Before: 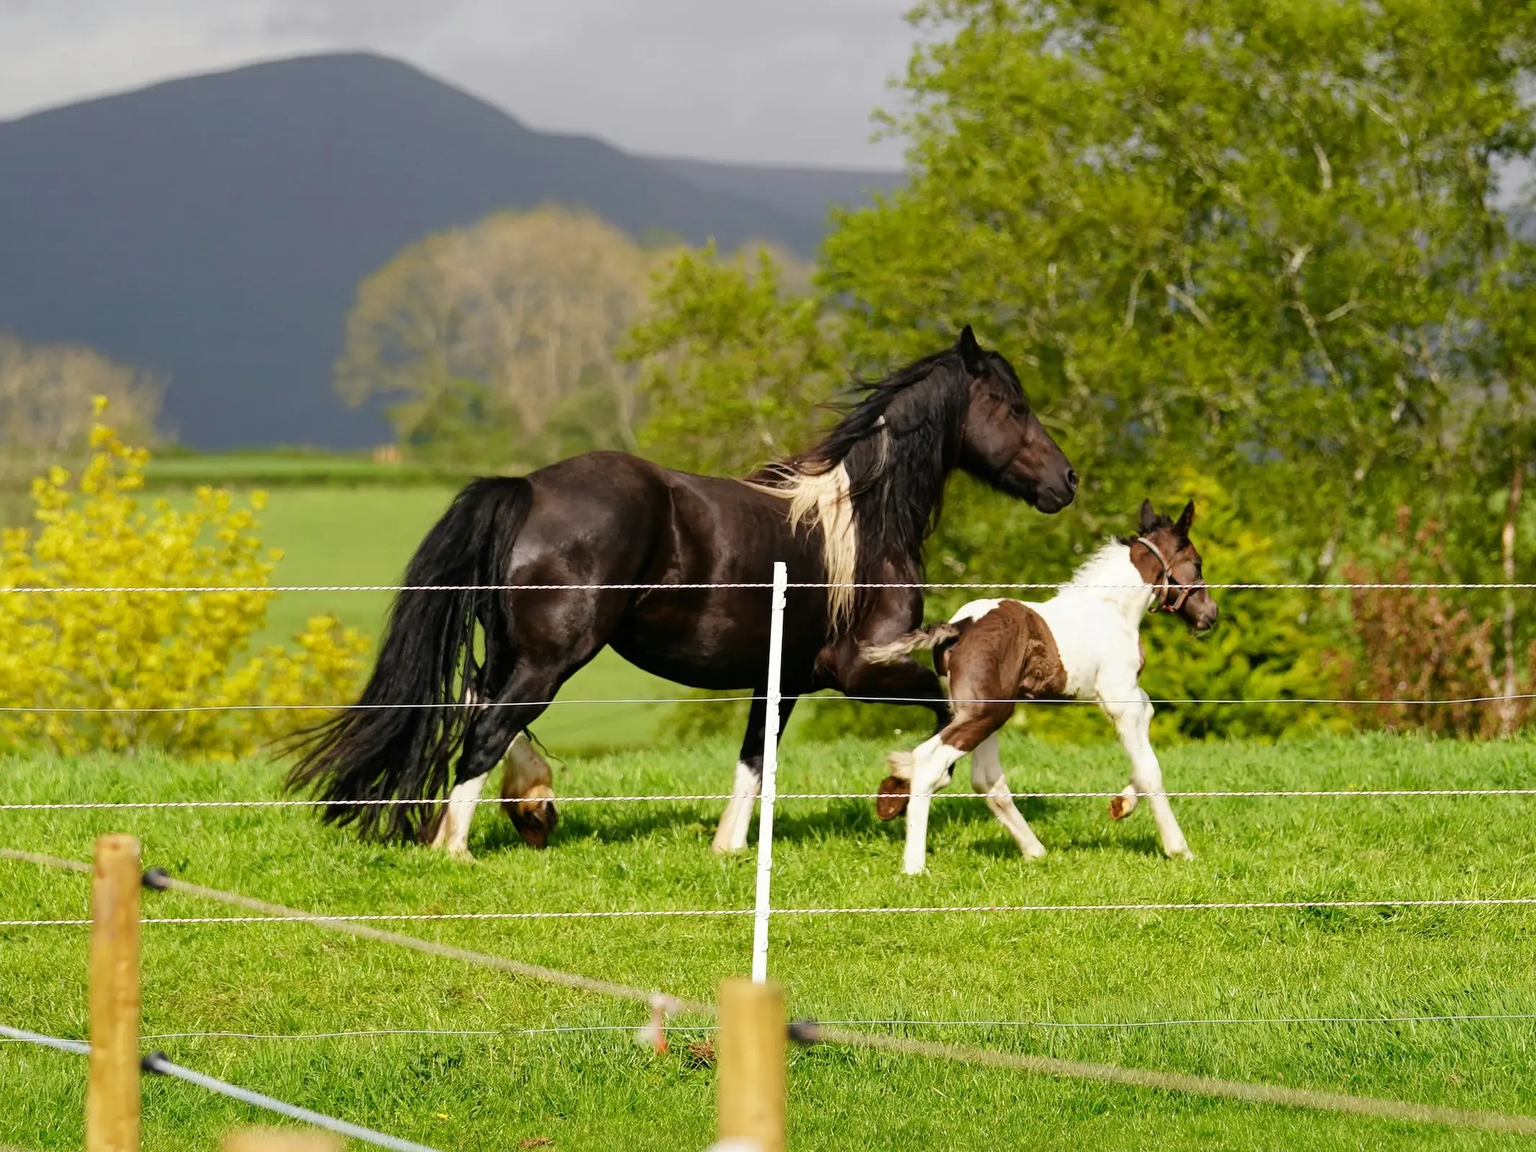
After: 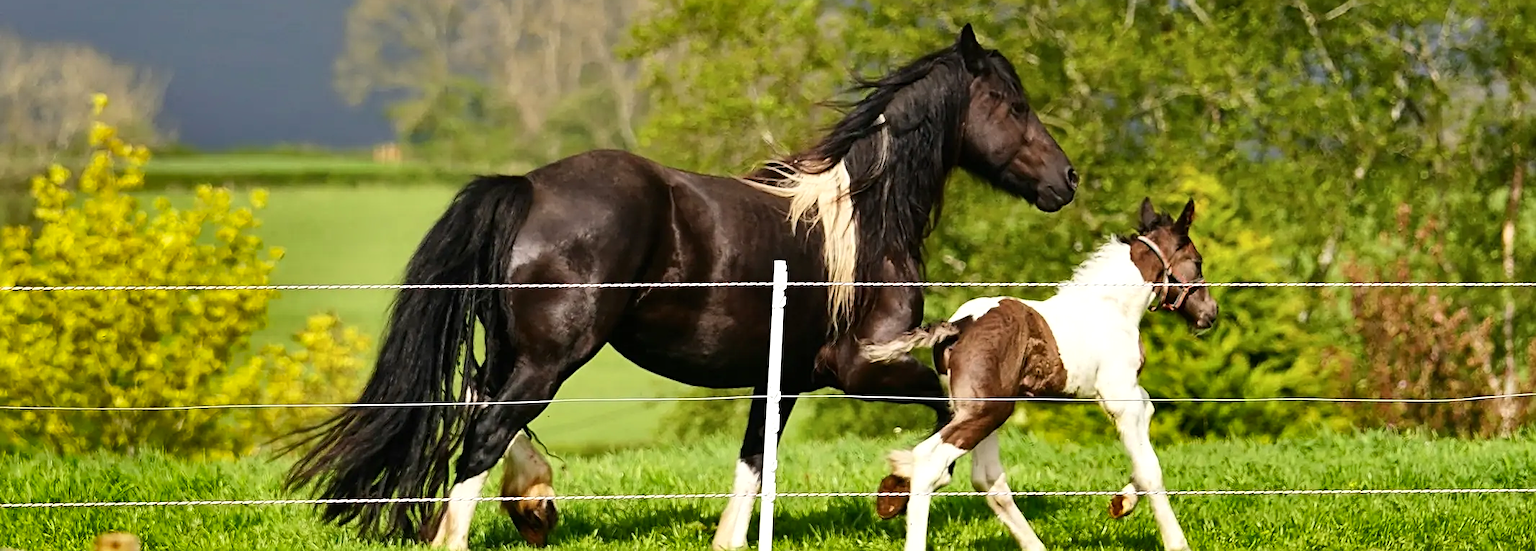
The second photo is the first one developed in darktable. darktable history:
sharpen: on, module defaults
crop and rotate: top 26.3%, bottom 25.785%
shadows and highlights: shadows 24.28, highlights -79.43, soften with gaussian
exposure: exposure 0.202 EV, compensate exposure bias true, compensate highlight preservation false
contrast brightness saturation: contrast 0.147, brightness 0.045
